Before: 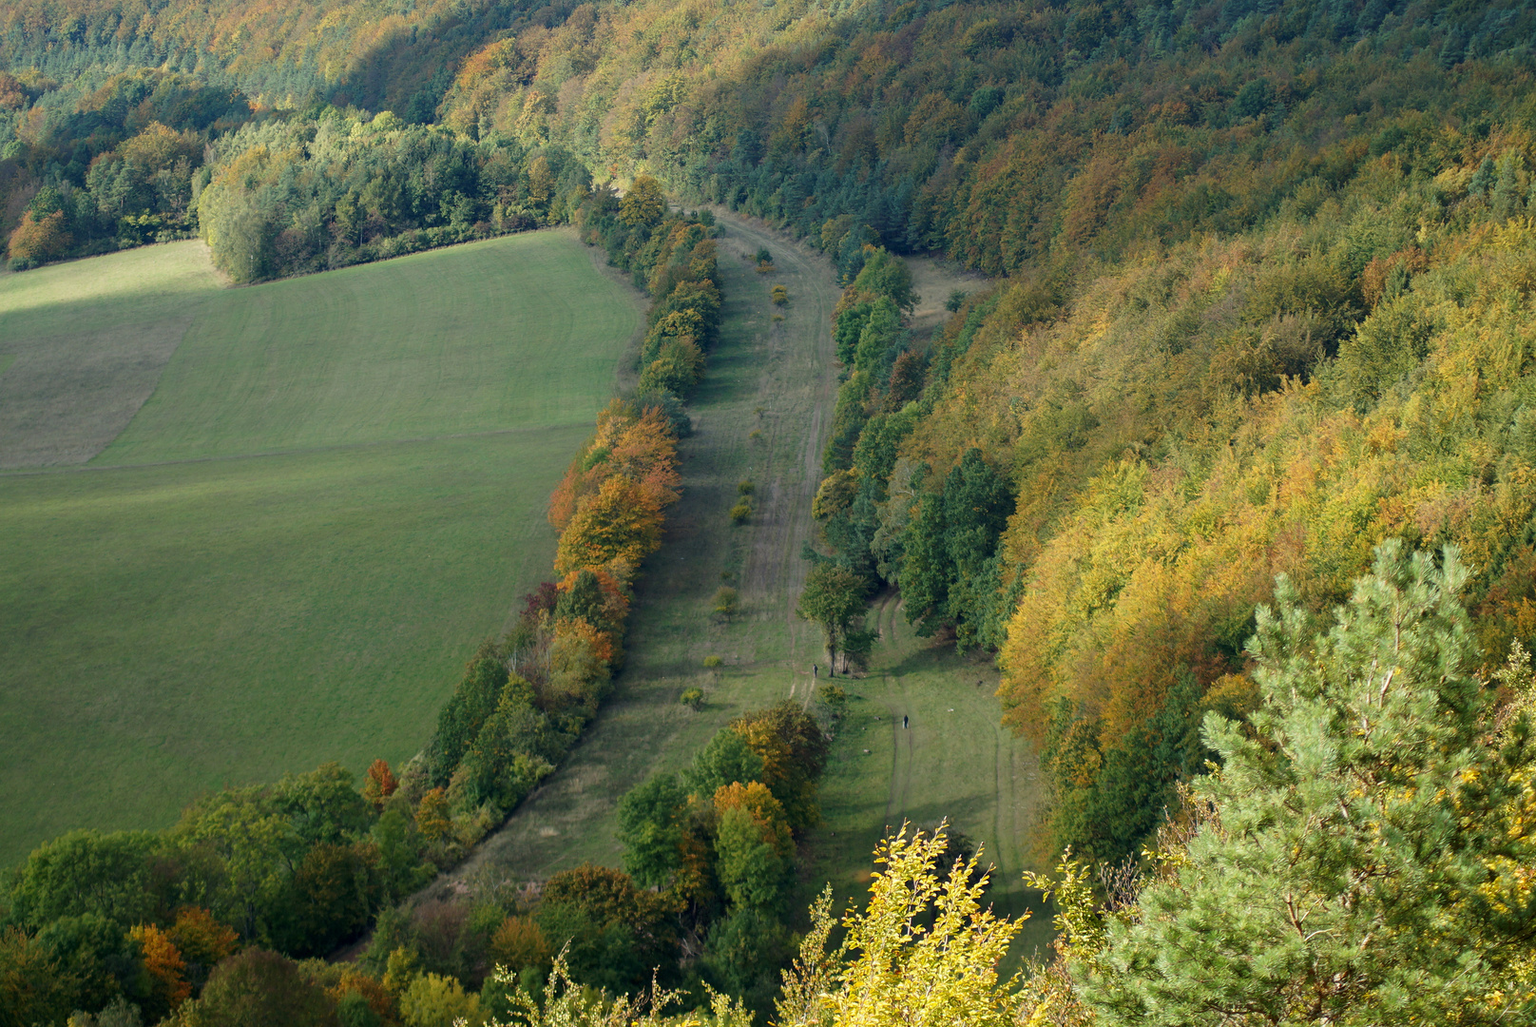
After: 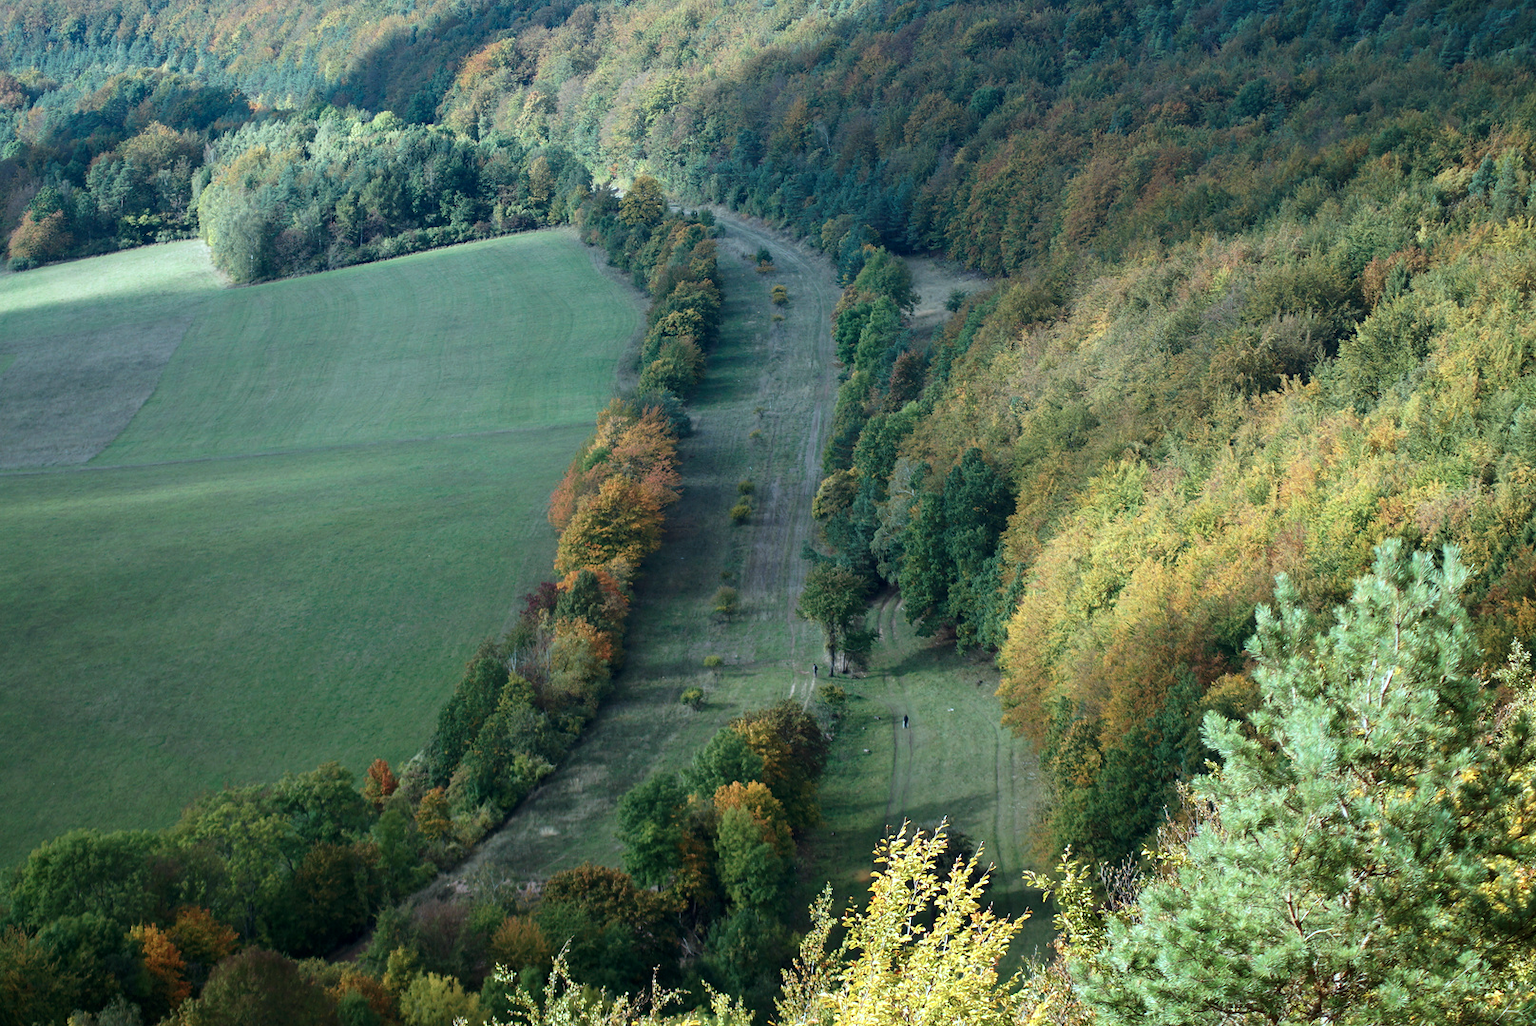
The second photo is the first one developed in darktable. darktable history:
tone equalizer: -8 EV -0.393 EV, -7 EV -0.363 EV, -6 EV -0.36 EV, -5 EV -0.184 EV, -3 EV 0.255 EV, -2 EV 0.35 EV, -1 EV 0.41 EV, +0 EV 0.396 EV, edges refinement/feathering 500, mask exposure compensation -1.57 EV, preserve details no
color correction: highlights a* -8.78, highlights b* -23.05
